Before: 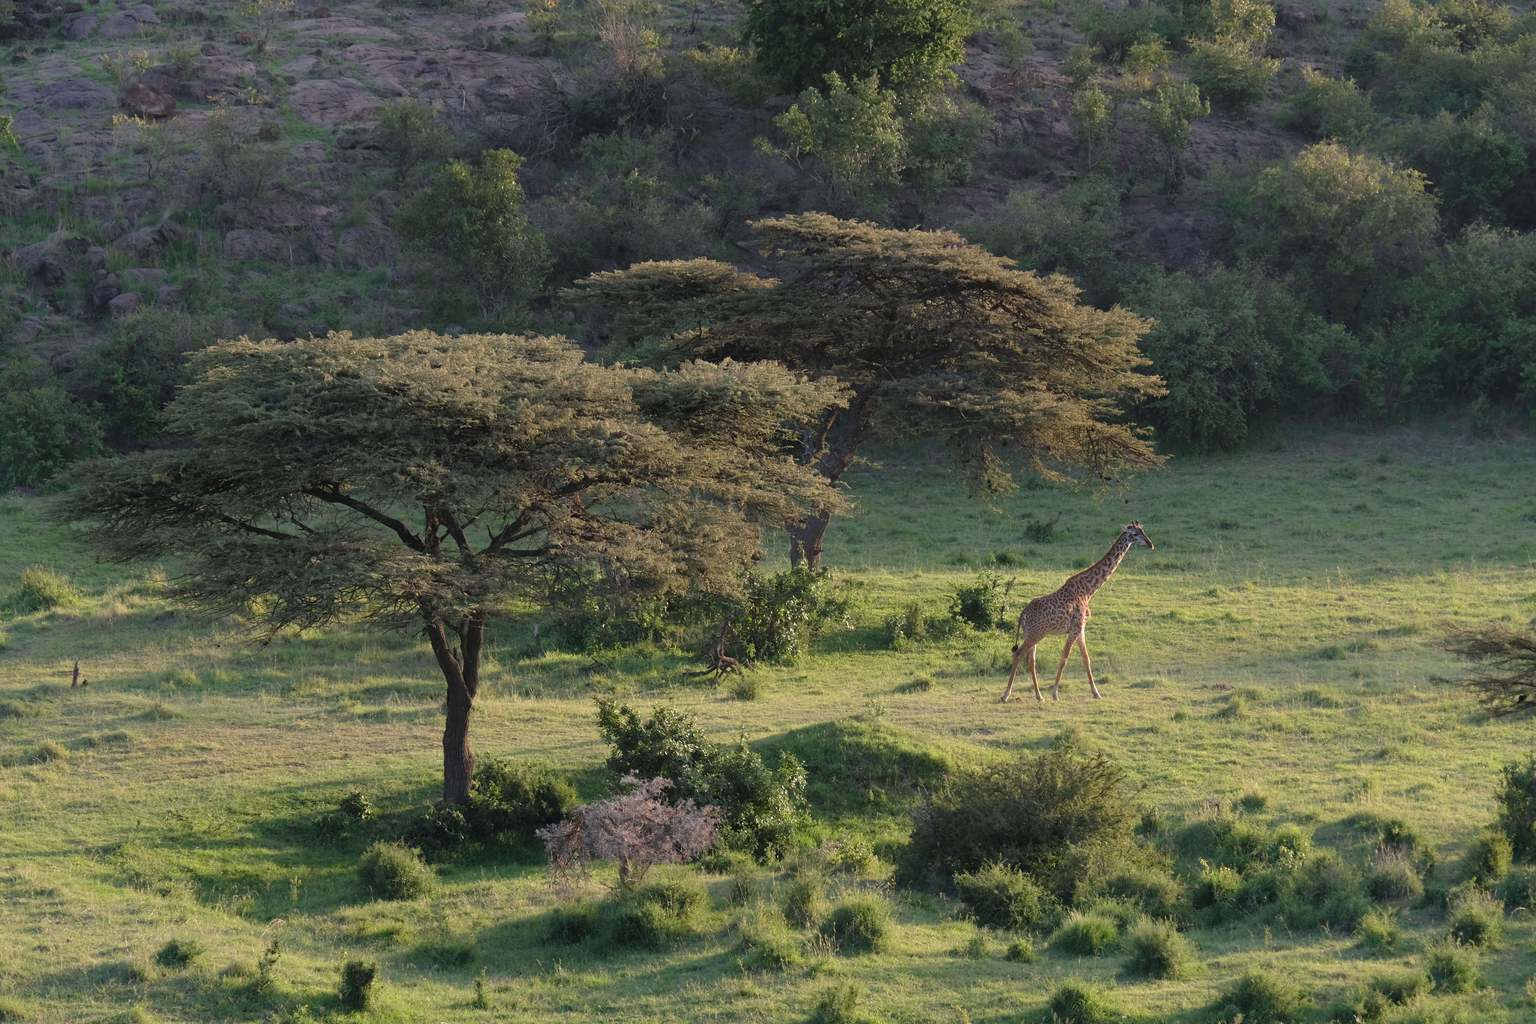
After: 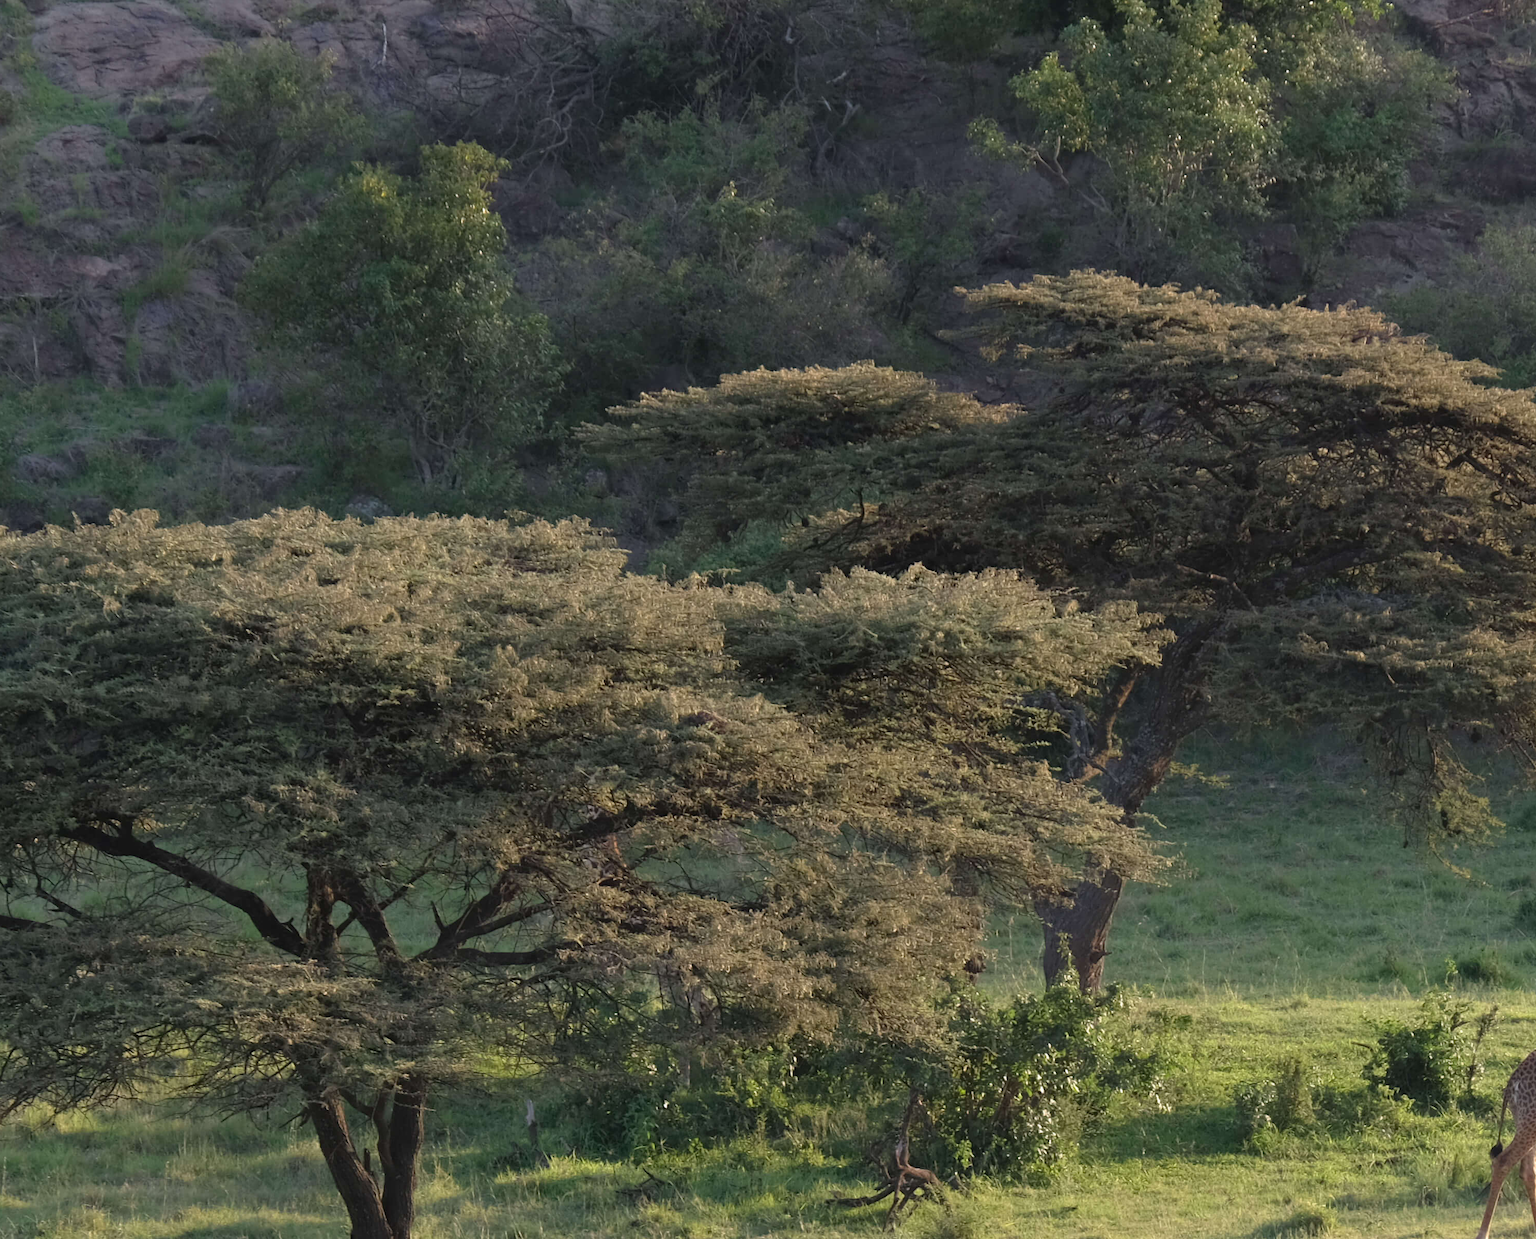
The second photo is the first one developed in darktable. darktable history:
crop: left 17.812%, top 7.668%, right 32.611%, bottom 32.347%
